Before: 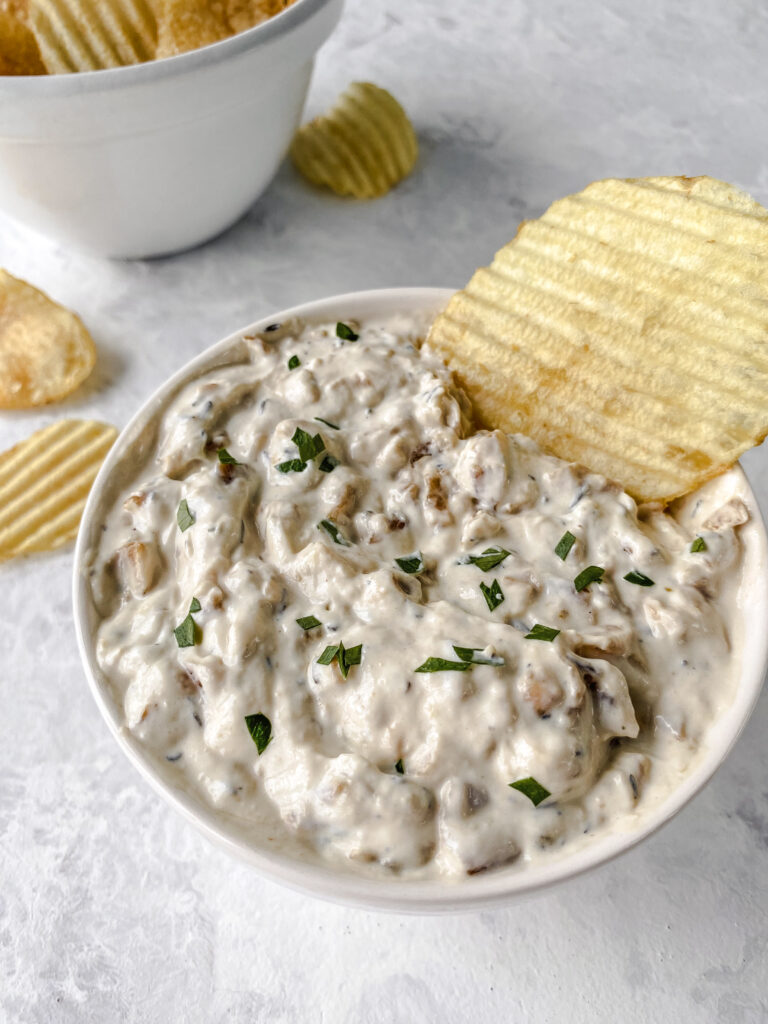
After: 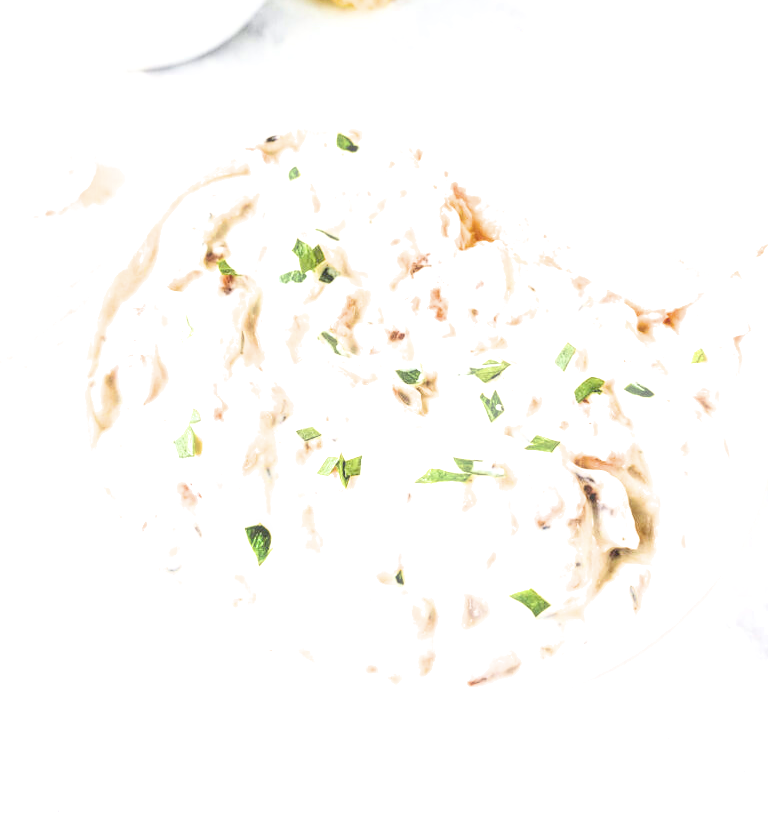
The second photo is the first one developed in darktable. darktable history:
filmic rgb: black relative exposure -7.65 EV, white relative exposure 4.56 EV, hardness 3.61
exposure: black level correction 0, exposure 4 EV, compensate exposure bias true, compensate highlight preservation false
local contrast: detail 130%
haze removal: strength -0.05
crop and rotate: top 18.507%
